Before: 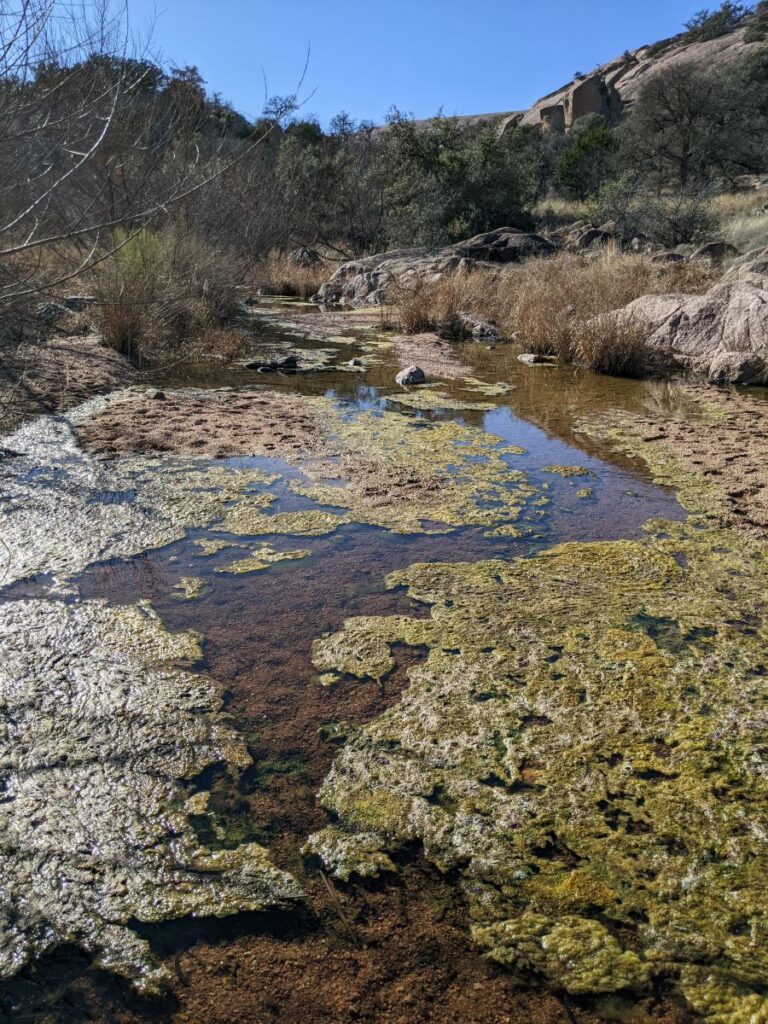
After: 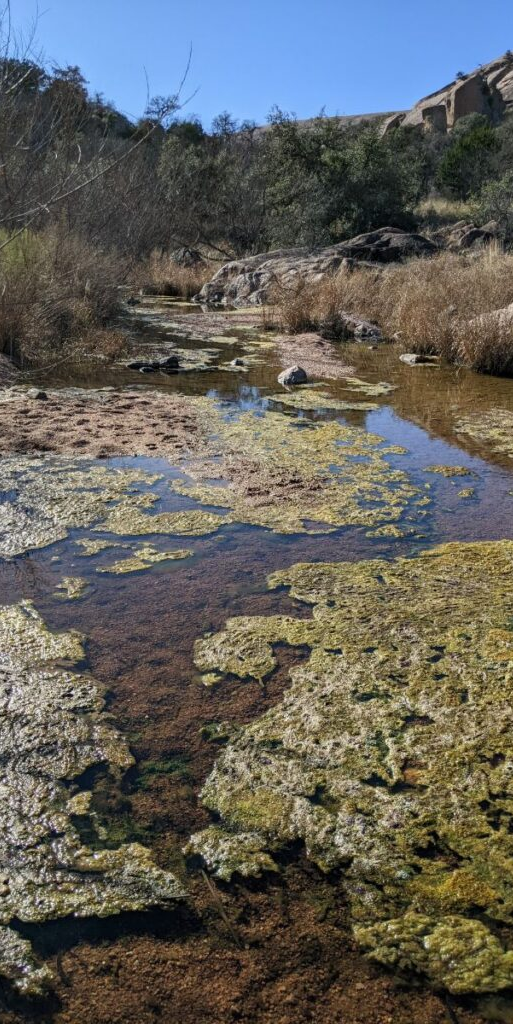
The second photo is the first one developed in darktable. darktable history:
crop: left 15.431%, right 17.733%
